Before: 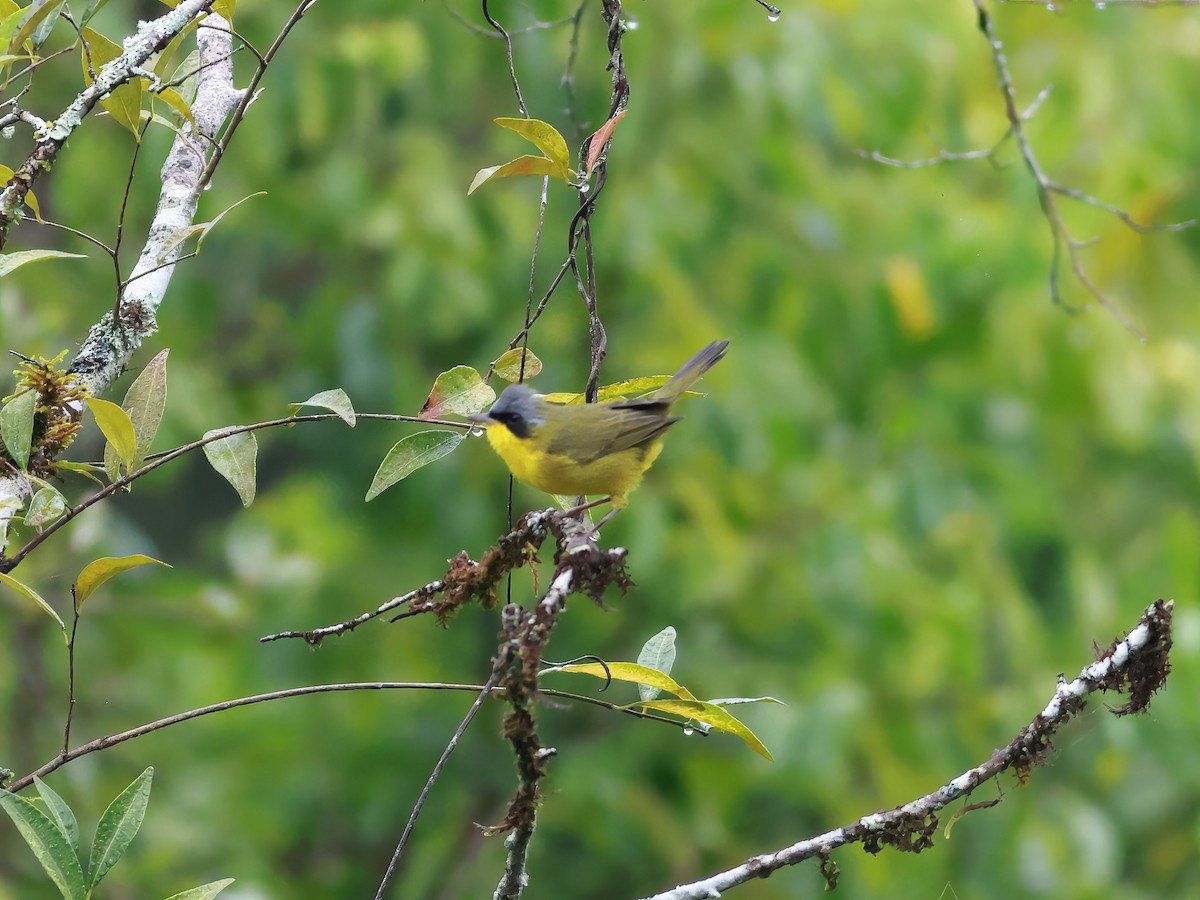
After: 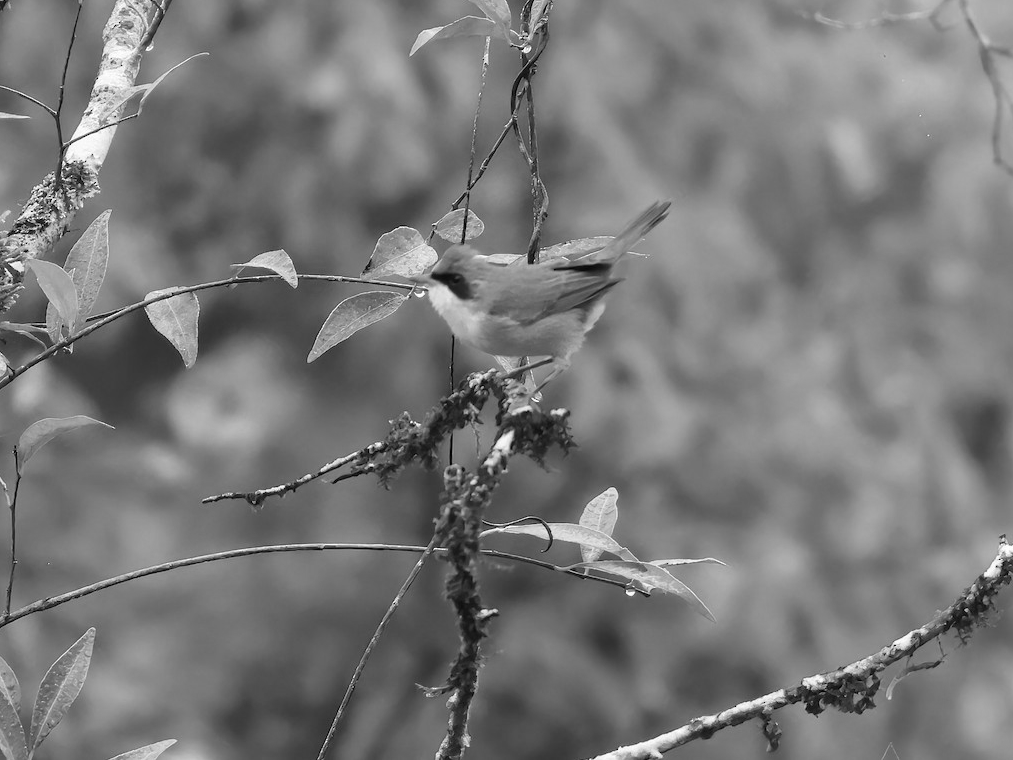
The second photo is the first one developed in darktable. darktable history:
crop and rotate: left 4.842%, top 15.51%, right 10.668%
monochrome: on, module defaults
white balance: emerald 1
